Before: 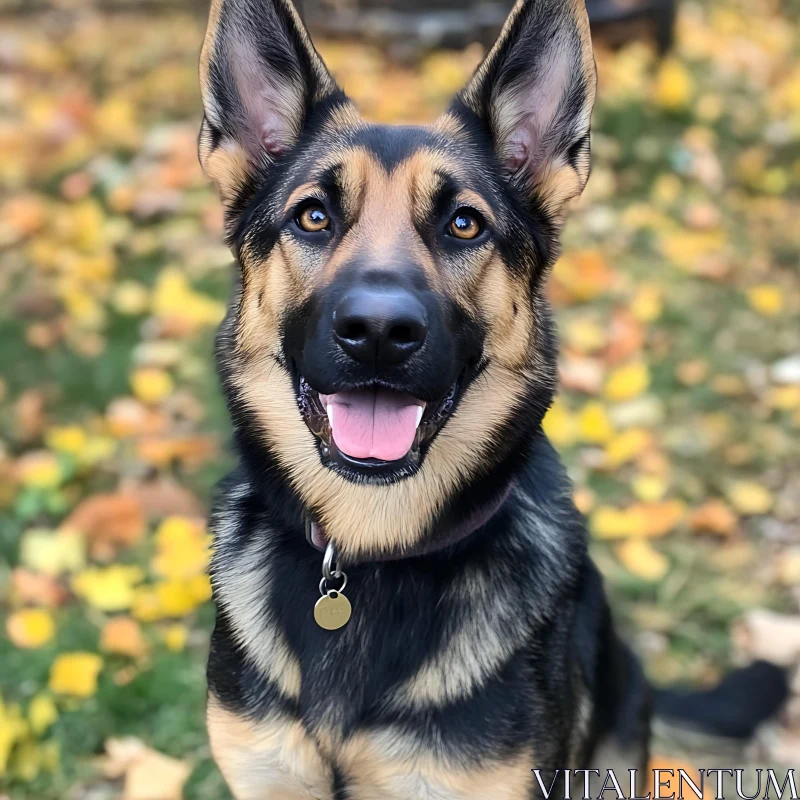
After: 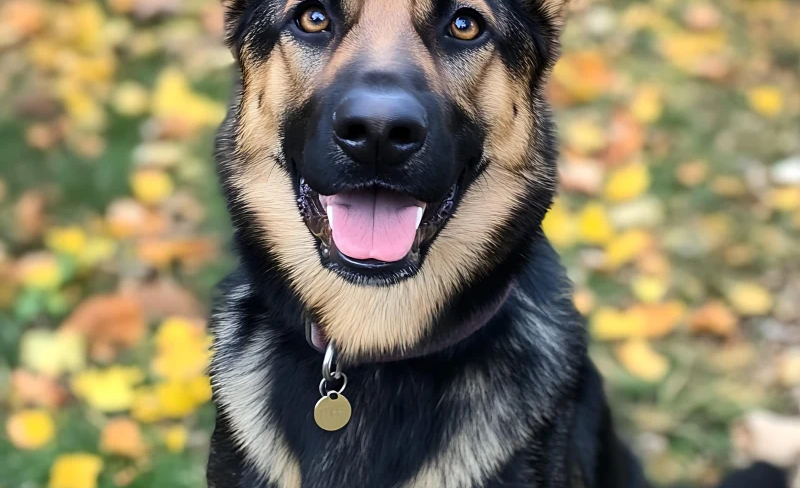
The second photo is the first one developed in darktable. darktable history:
crop and rotate: top 24.983%, bottom 13.971%
